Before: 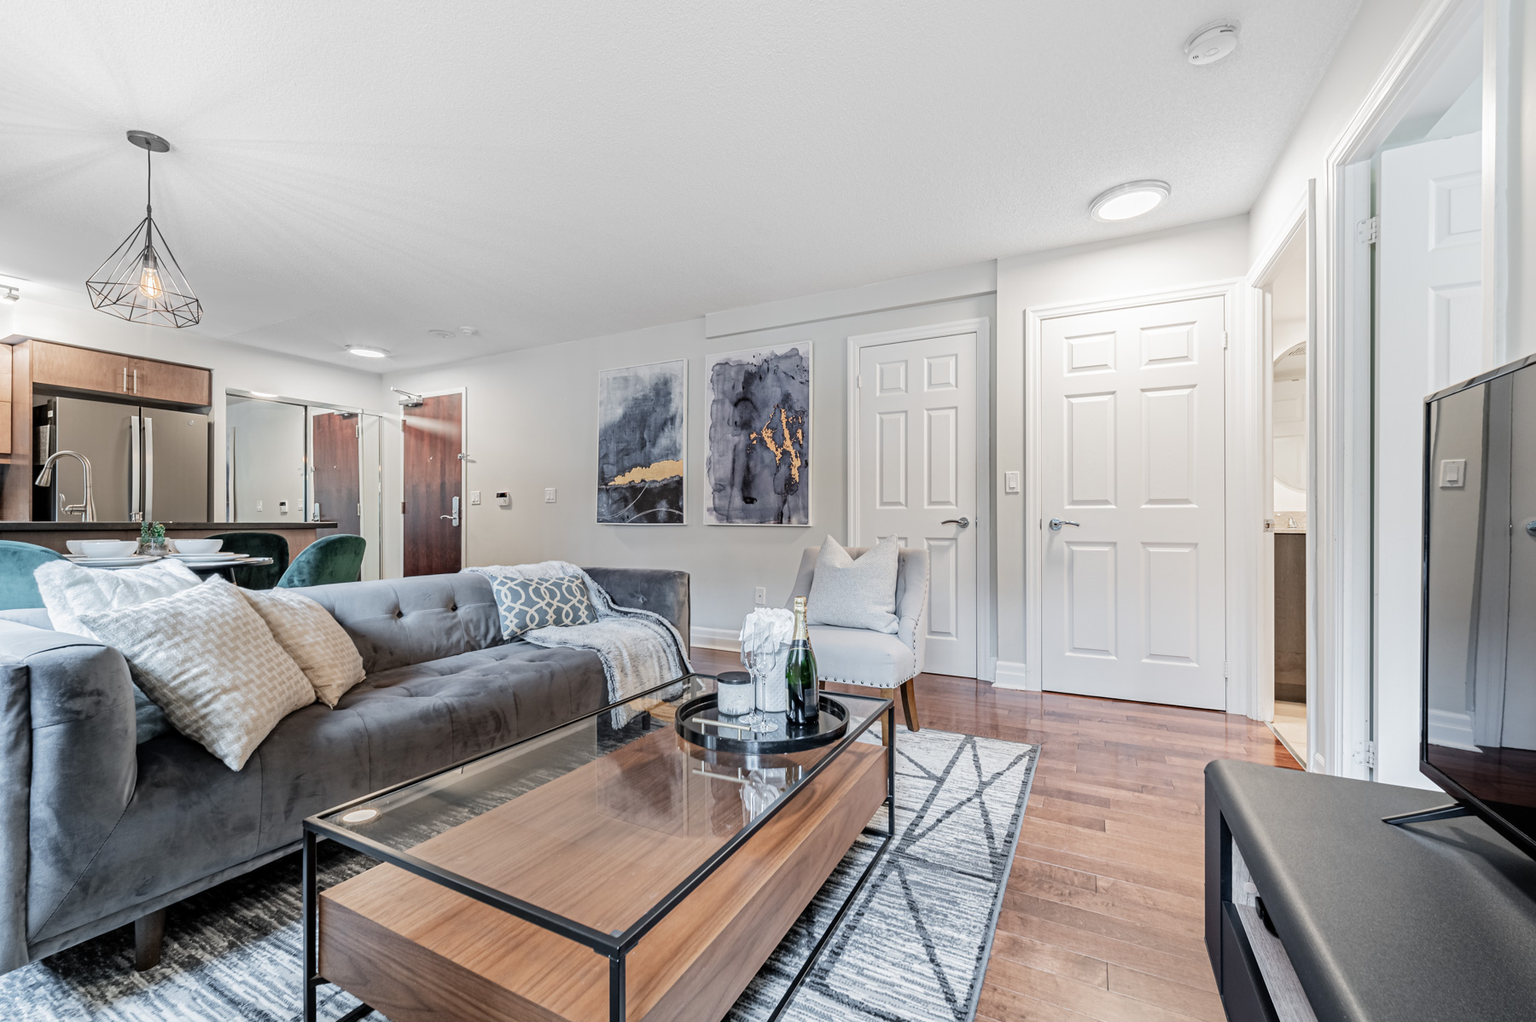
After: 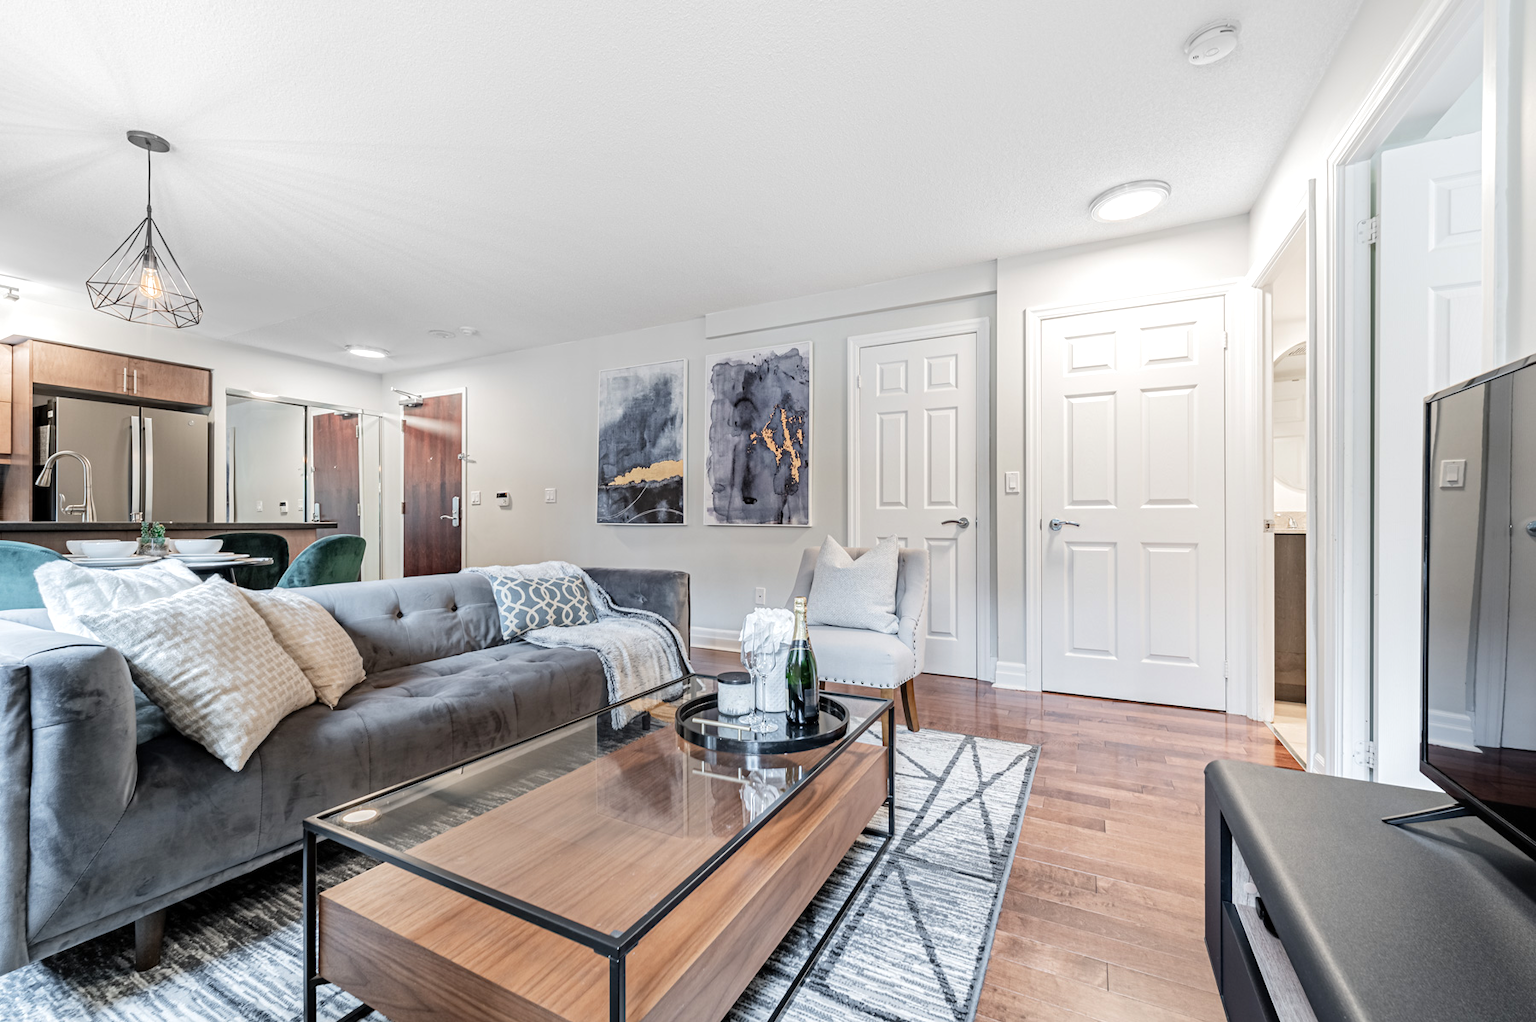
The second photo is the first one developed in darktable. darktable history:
exposure: exposure 0.191 EV, compensate highlight preservation false
